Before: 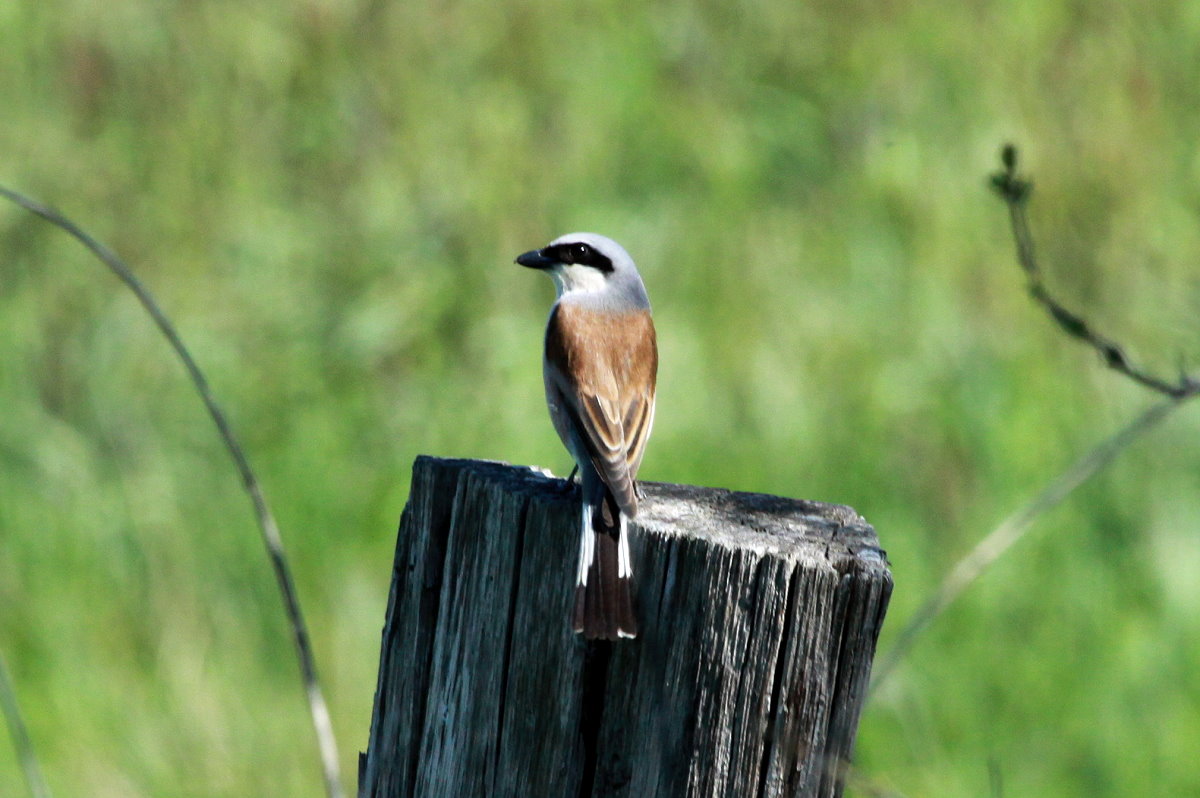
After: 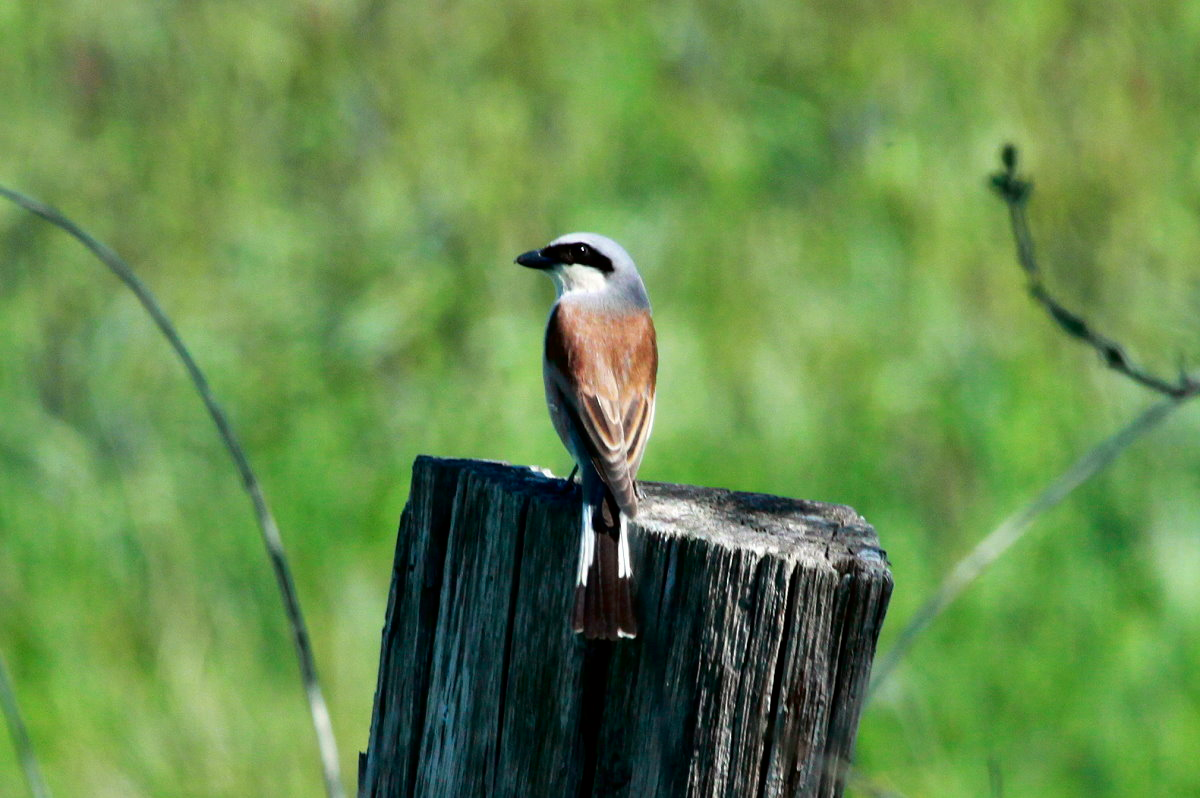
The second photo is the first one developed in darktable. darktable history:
tone curve: curves: ch0 [(0, 0) (0.059, 0.027) (0.162, 0.125) (0.304, 0.279) (0.547, 0.532) (0.828, 0.815) (1, 0.983)]; ch1 [(0, 0) (0.23, 0.166) (0.34, 0.308) (0.371, 0.337) (0.429, 0.411) (0.477, 0.462) (0.499, 0.498) (0.529, 0.537) (0.559, 0.582) (0.743, 0.798) (1, 1)]; ch2 [(0, 0) (0.431, 0.414) (0.498, 0.503) (0.524, 0.528) (0.568, 0.546) (0.6, 0.597) (0.634, 0.645) (0.728, 0.742) (1, 1)], color space Lab, independent channels, preserve colors none
shadows and highlights: shadows 12, white point adjustment 1.2, soften with gaussian
